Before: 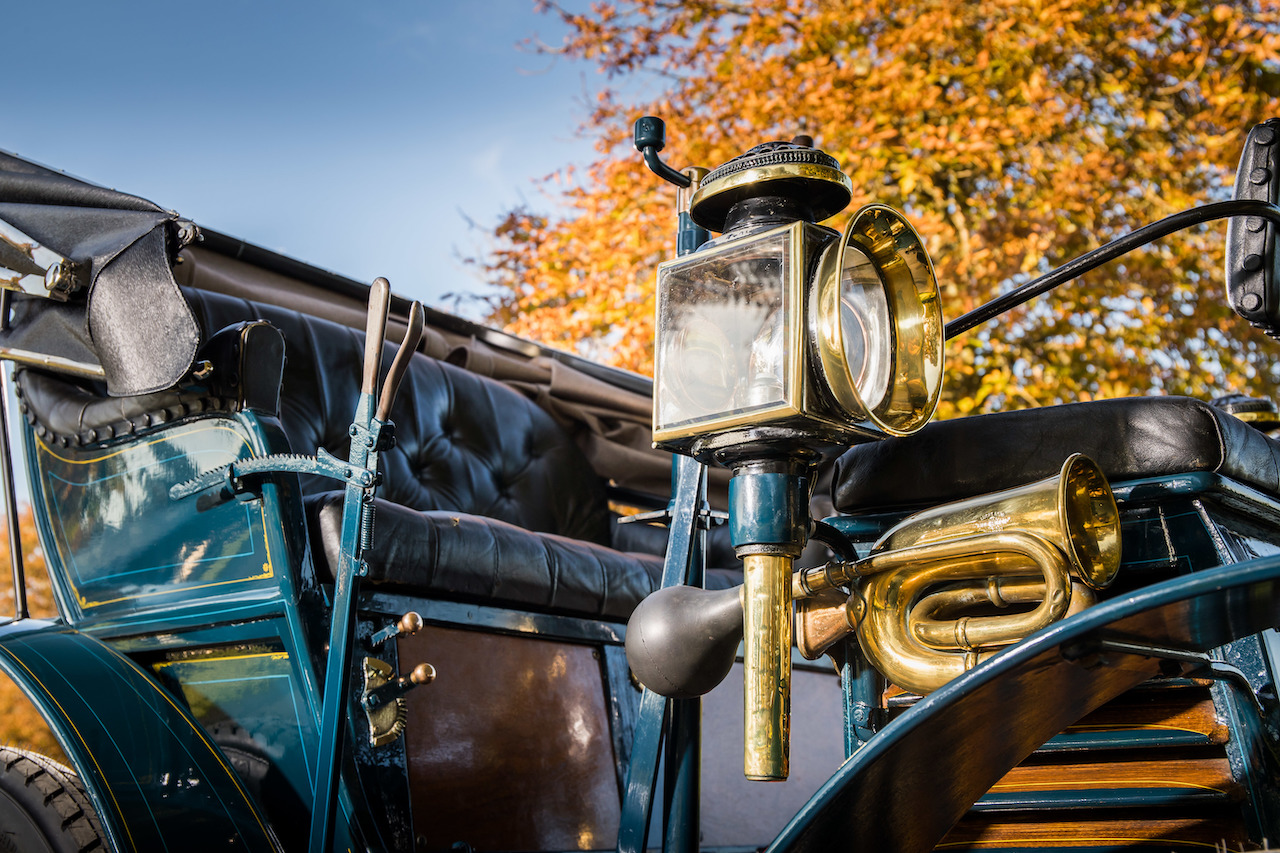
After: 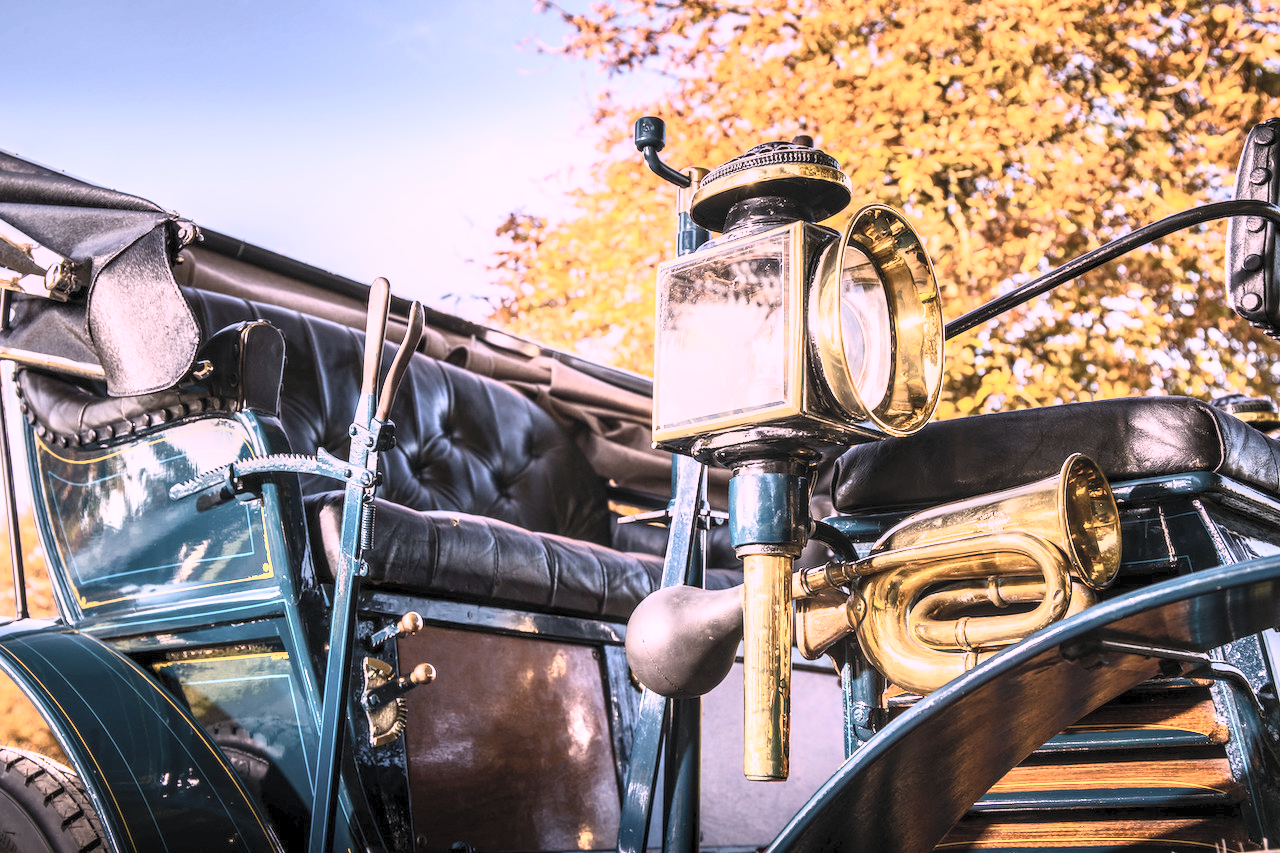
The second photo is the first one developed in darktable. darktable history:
contrast brightness saturation: contrast 0.43, brightness 0.56, saturation -0.19
white balance: red 1.188, blue 1.11
local contrast: on, module defaults
